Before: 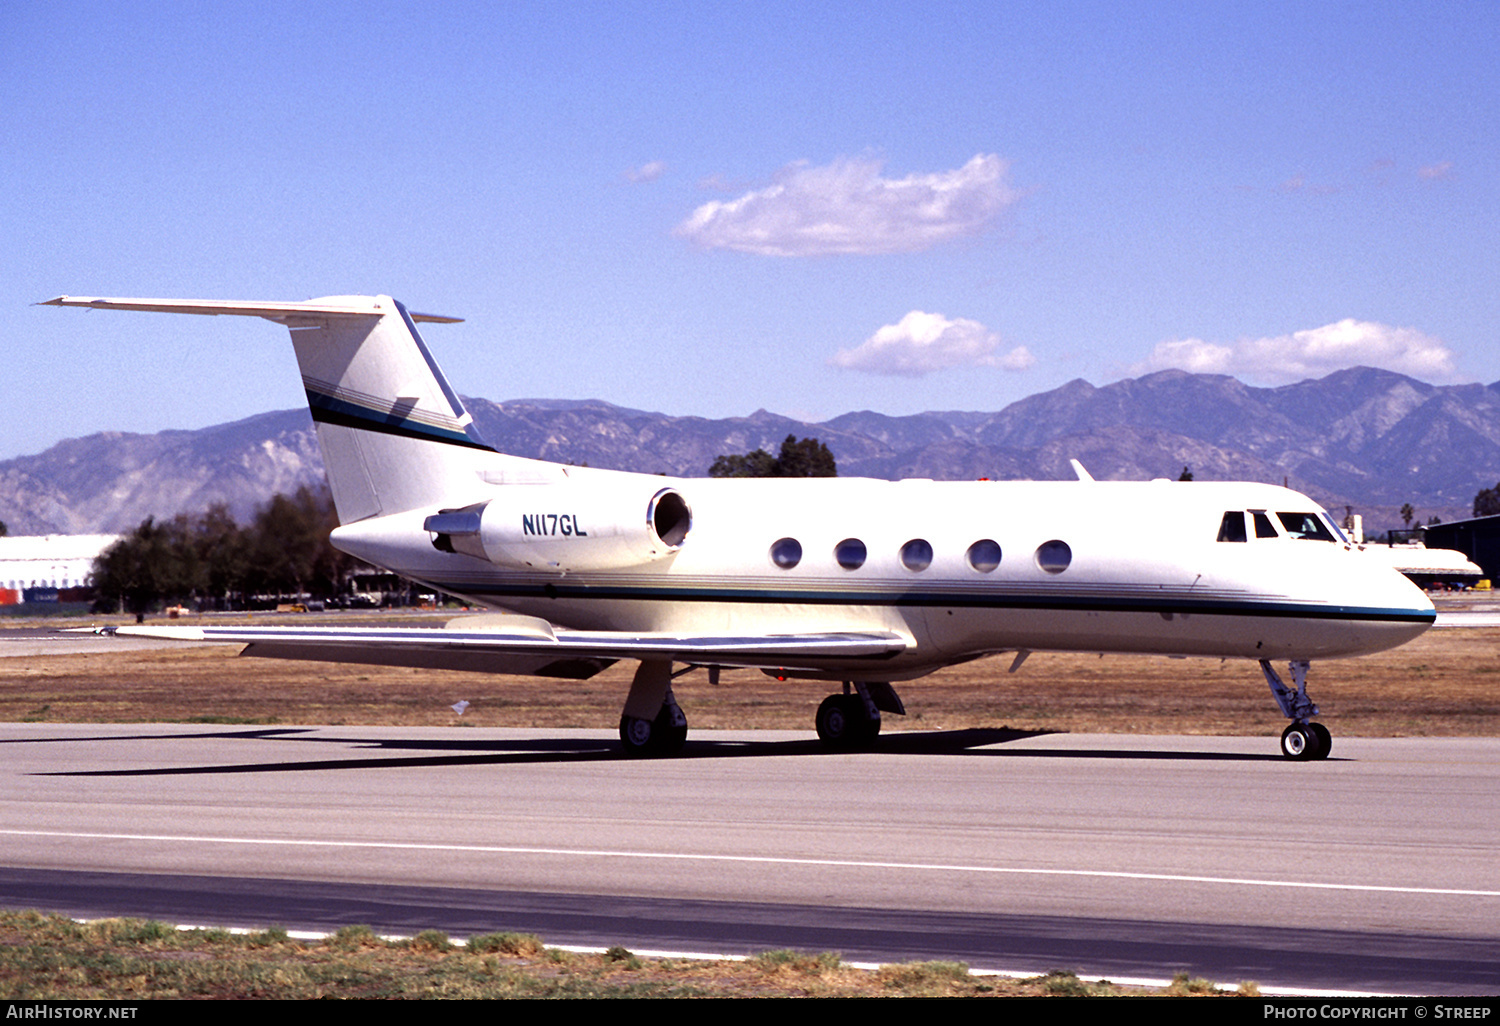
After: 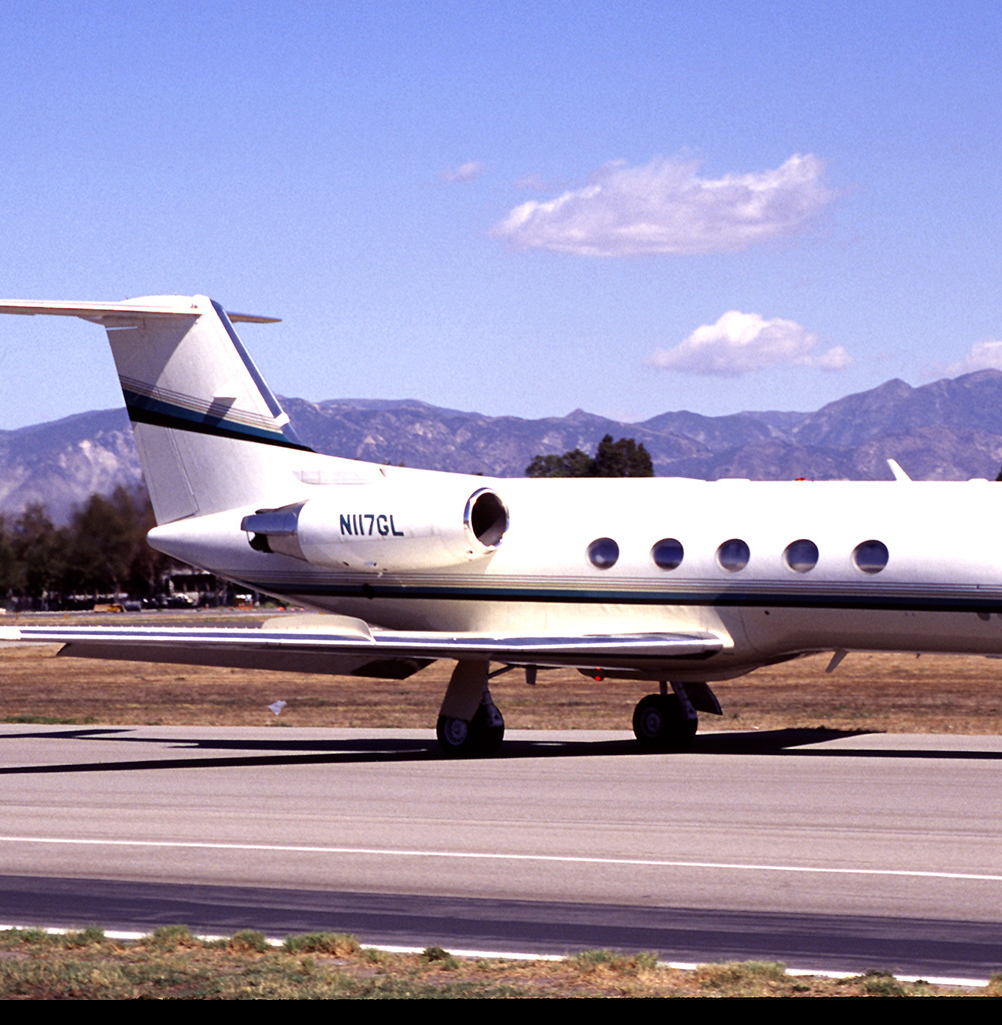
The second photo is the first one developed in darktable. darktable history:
crop and rotate: left 12.263%, right 20.914%
